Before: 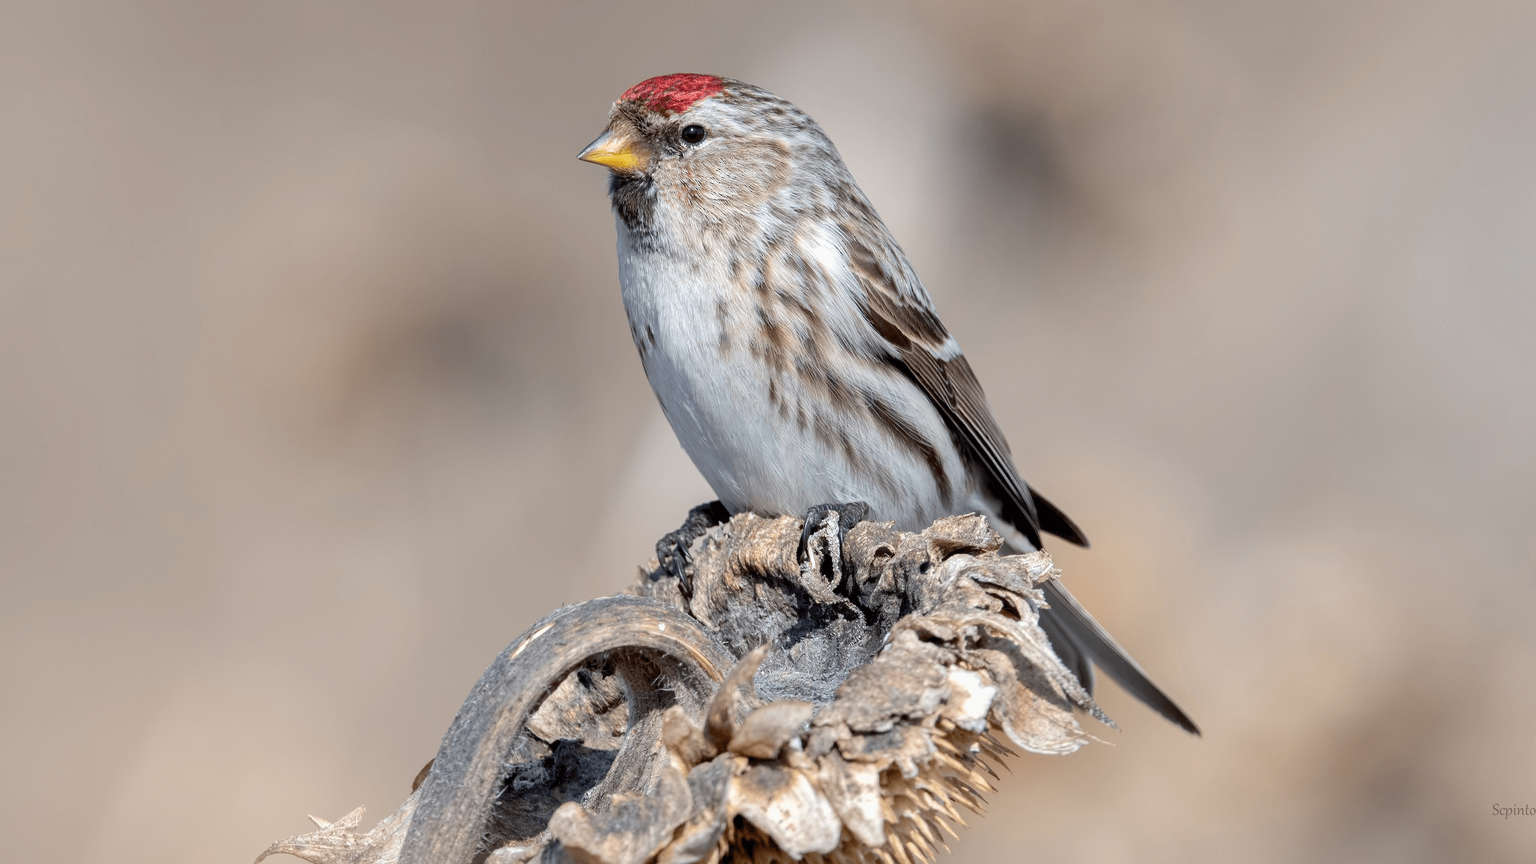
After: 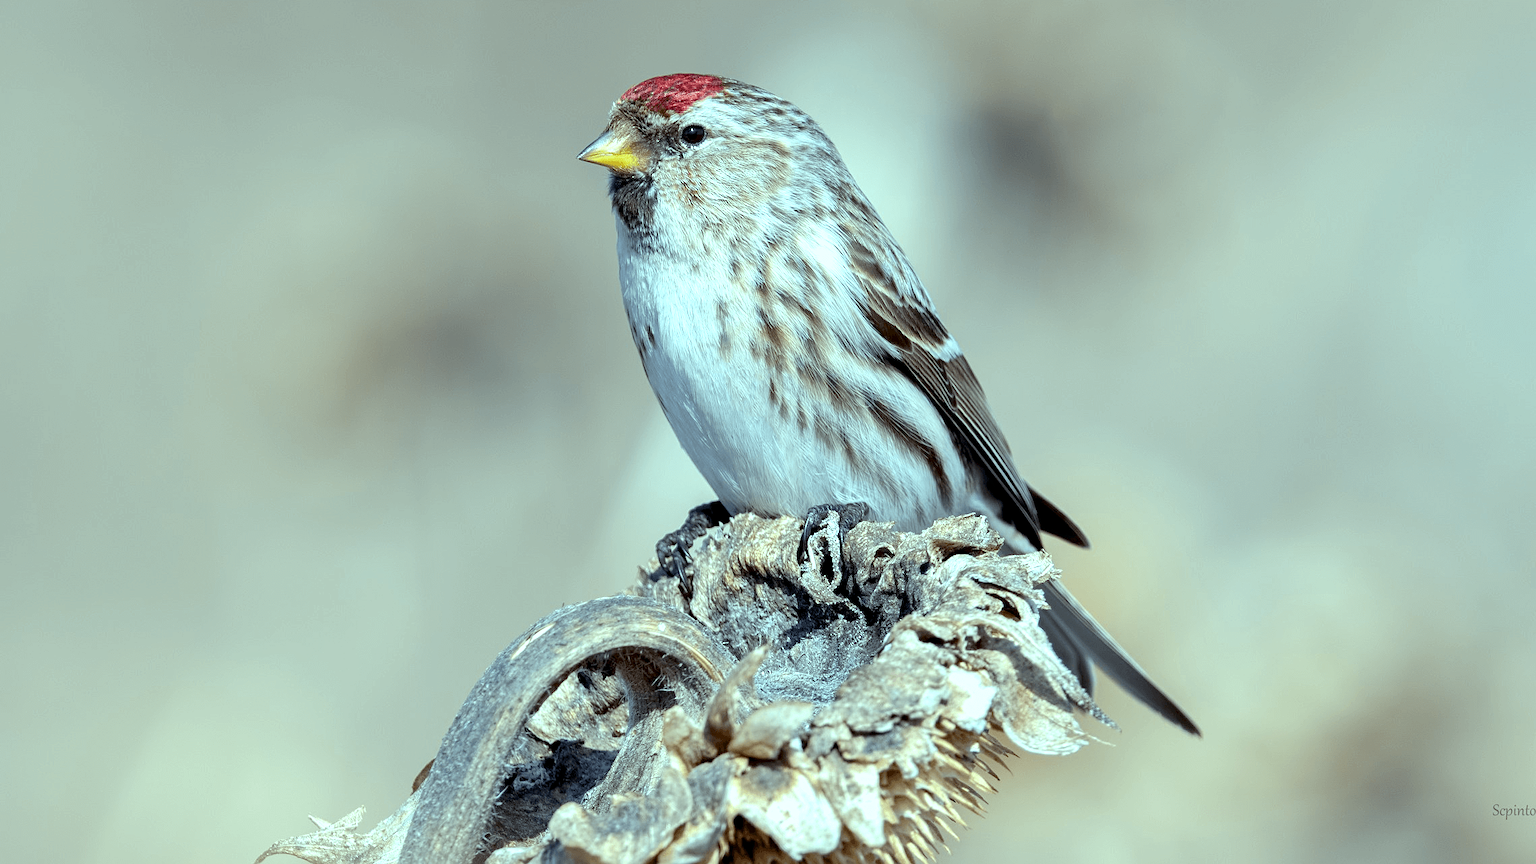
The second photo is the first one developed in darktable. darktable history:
color balance: mode lift, gamma, gain (sRGB), lift [0.997, 0.979, 1.021, 1.011], gamma [1, 1.084, 0.916, 0.998], gain [1, 0.87, 1.13, 1.101], contrast 4.55%, contrast fulcrum 38.24%, output saturation 104.09%
exposure: exposure 0.207 EV, compensate highlight preservation false
sharpen: amount 0.2
contrast equalizer: octaves 7, y [[0.6 ×6], [0.55 ×6], [0 ×6], [0 ×6], [0 ×6]], mix 0.15
